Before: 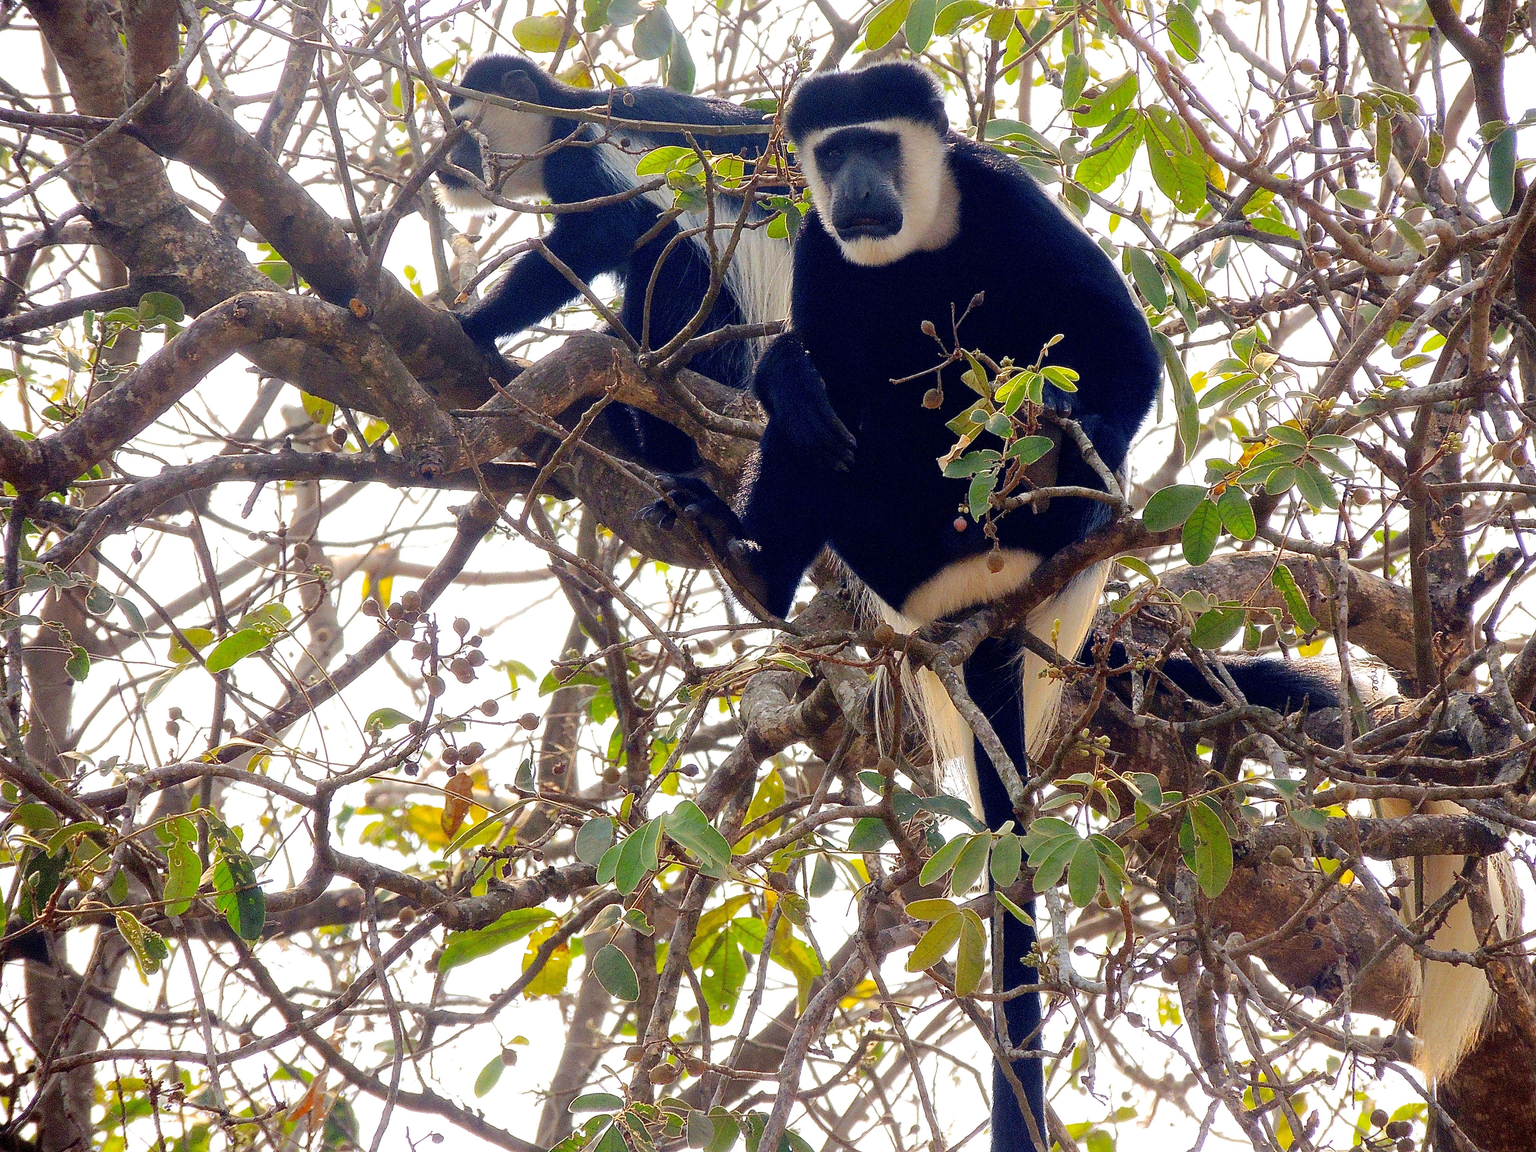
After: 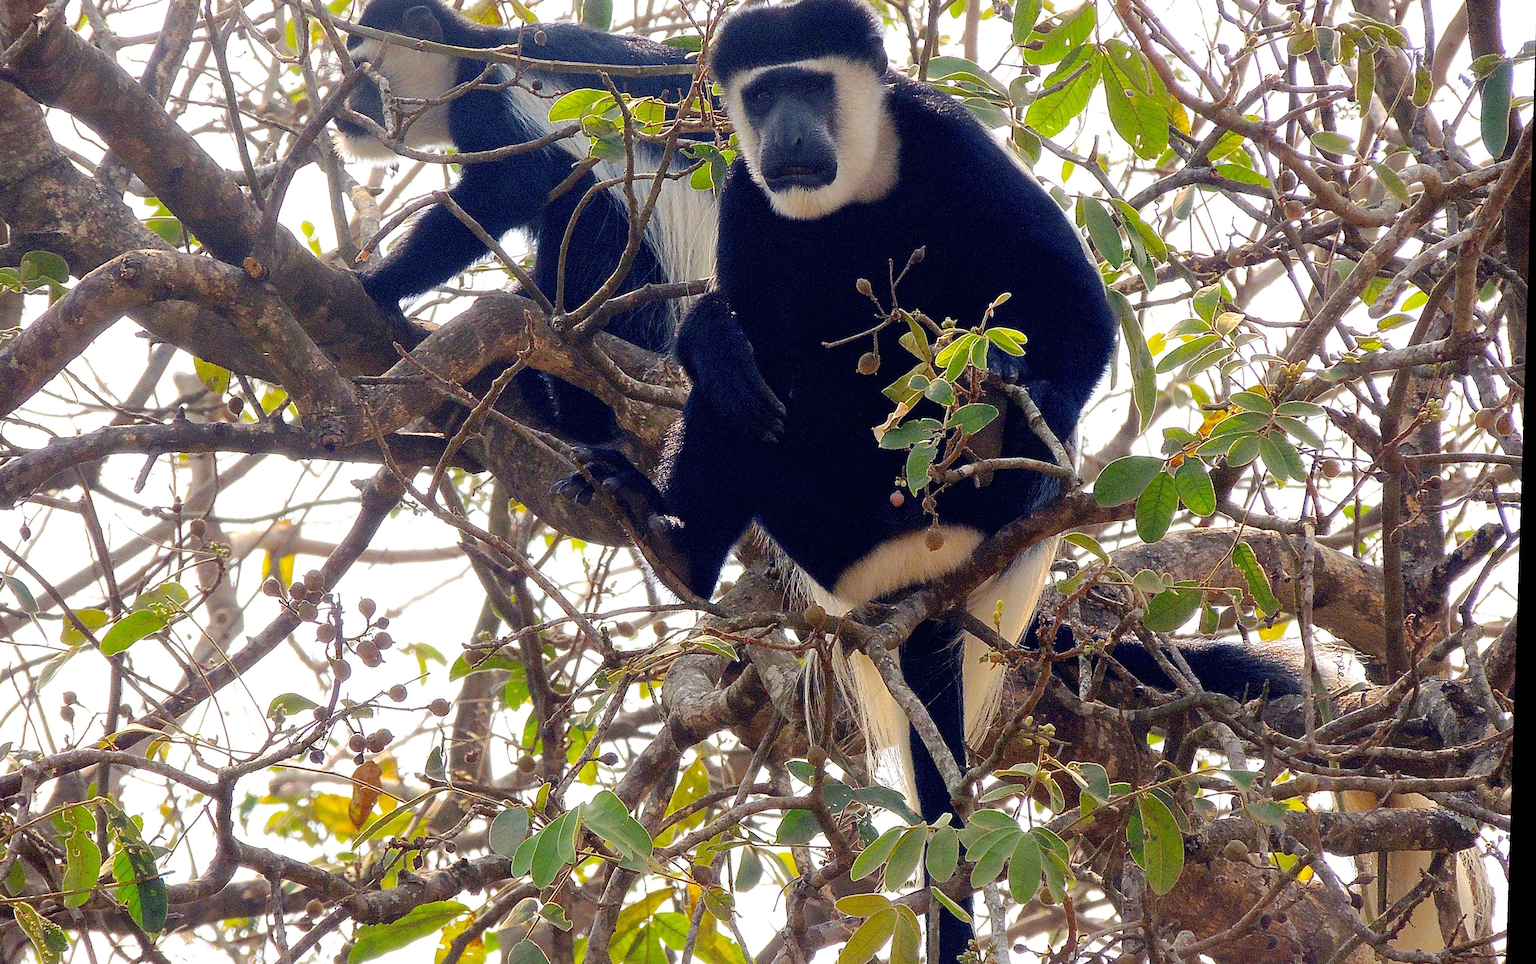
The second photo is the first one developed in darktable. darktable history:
exposure: black level correction 0, compensate exposure bias true, compensate highlight preservation false
crop: left 8.155%, top 6.611%, bottom 15.385%
rotate and perspective: lens shift (vertical) 0.048, lens shift (horizontal) -0.024, automatic cropping off
